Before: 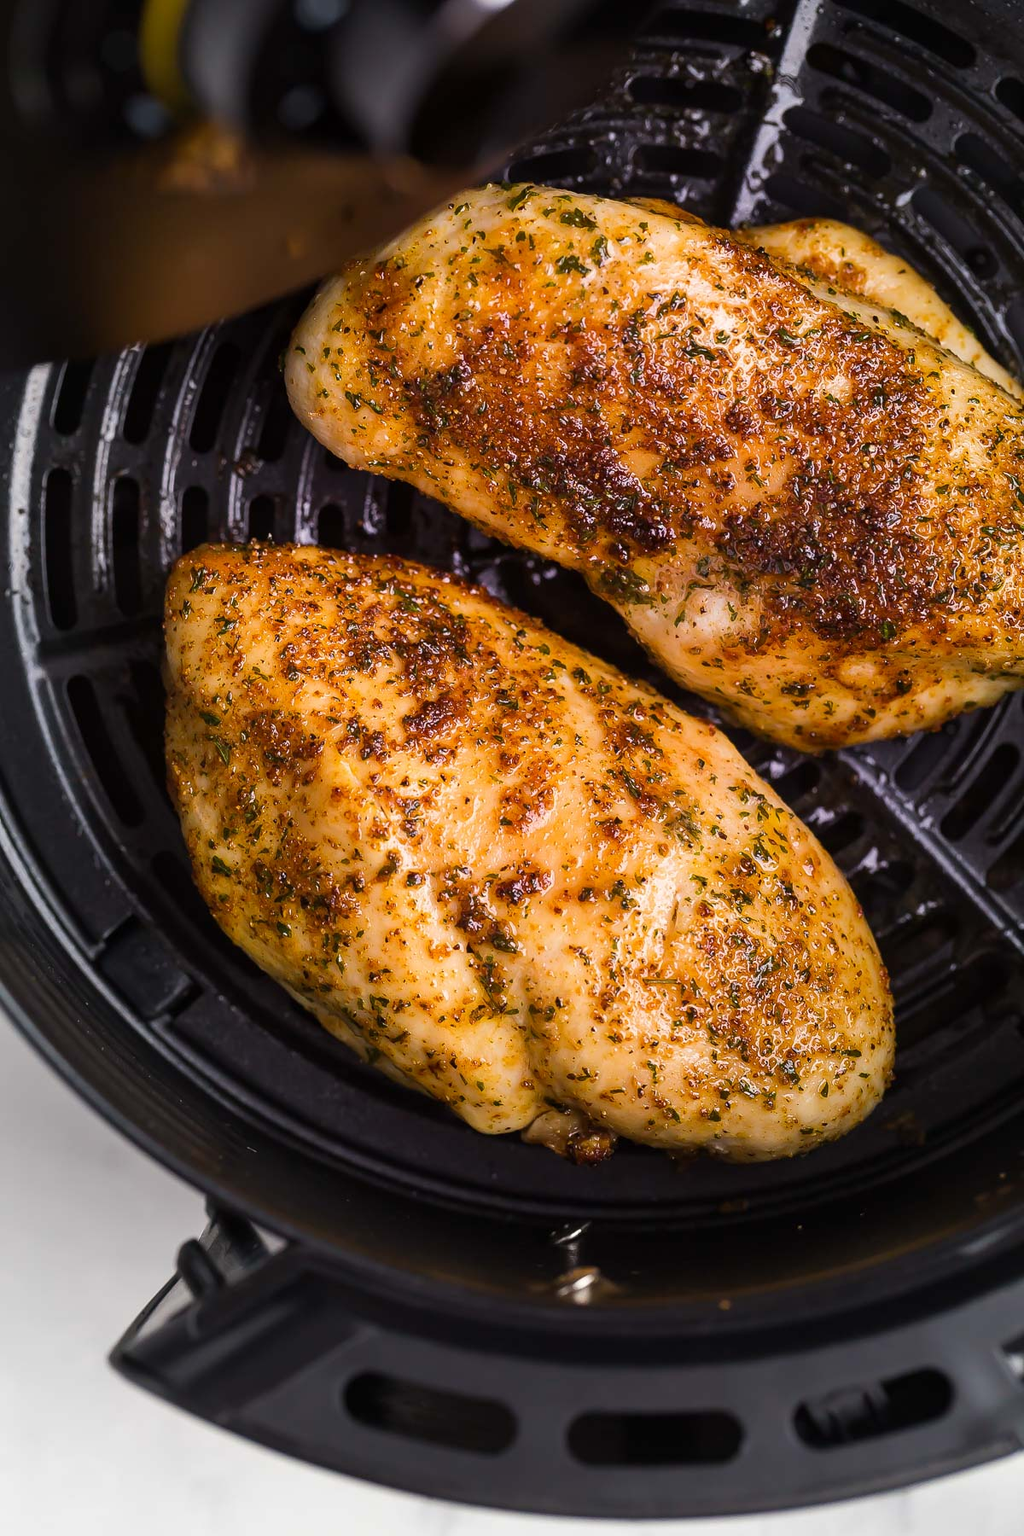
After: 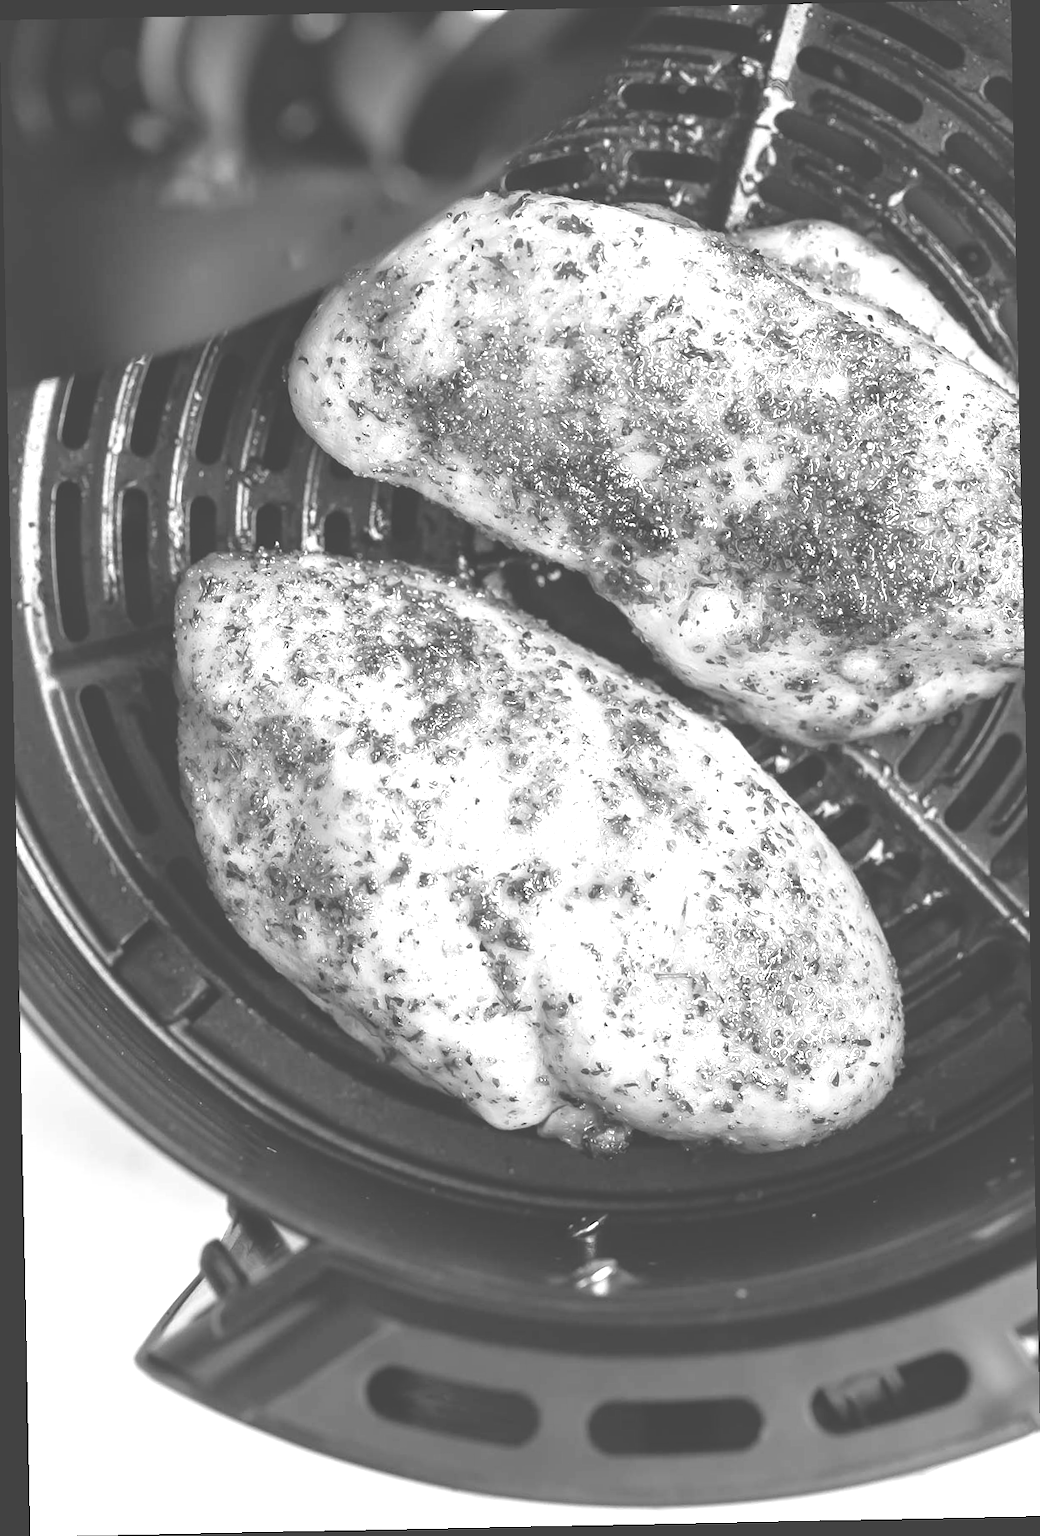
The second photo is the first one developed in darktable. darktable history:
white balance: red 1.066, blue 1.119
colorize: hue 28.8°, source mix 100%
color balance: contrast fulcrum 17.78%
rotate and perspective: rotation -1.17°, automatic cropping off
monochrome: on, module defaults
